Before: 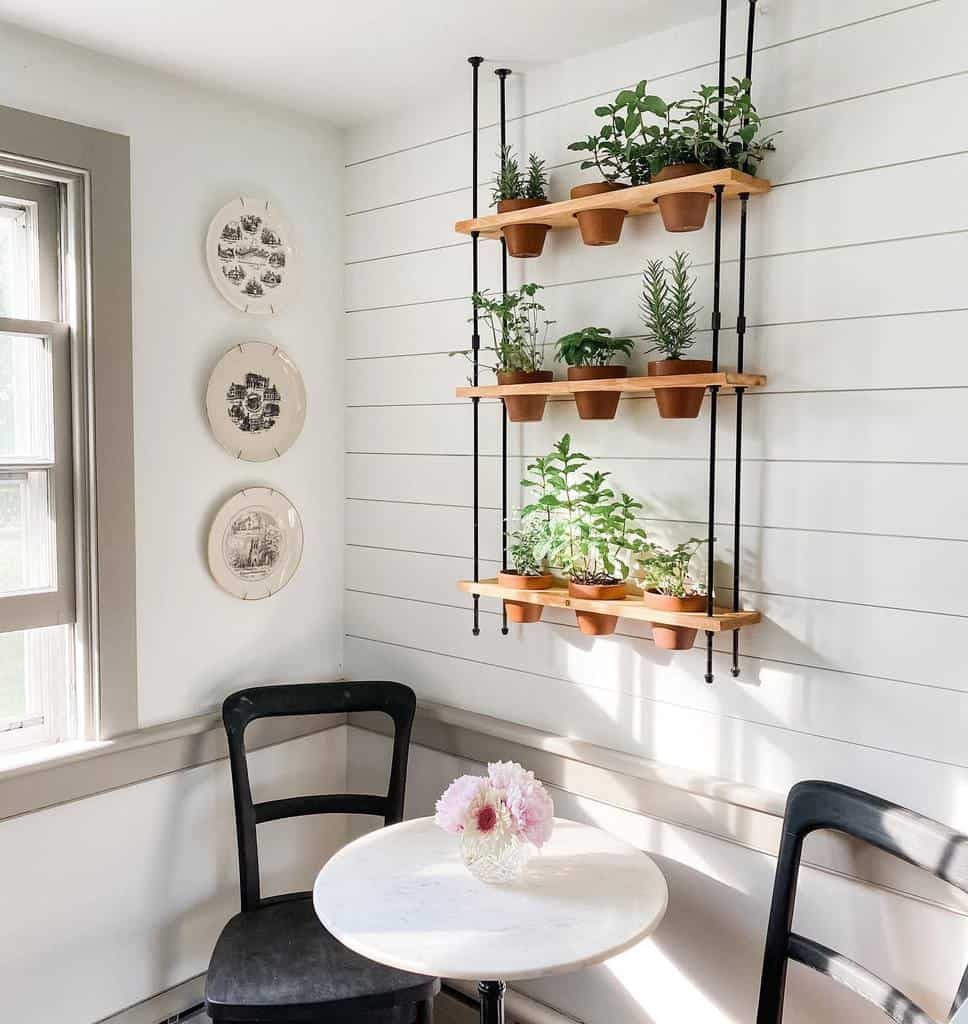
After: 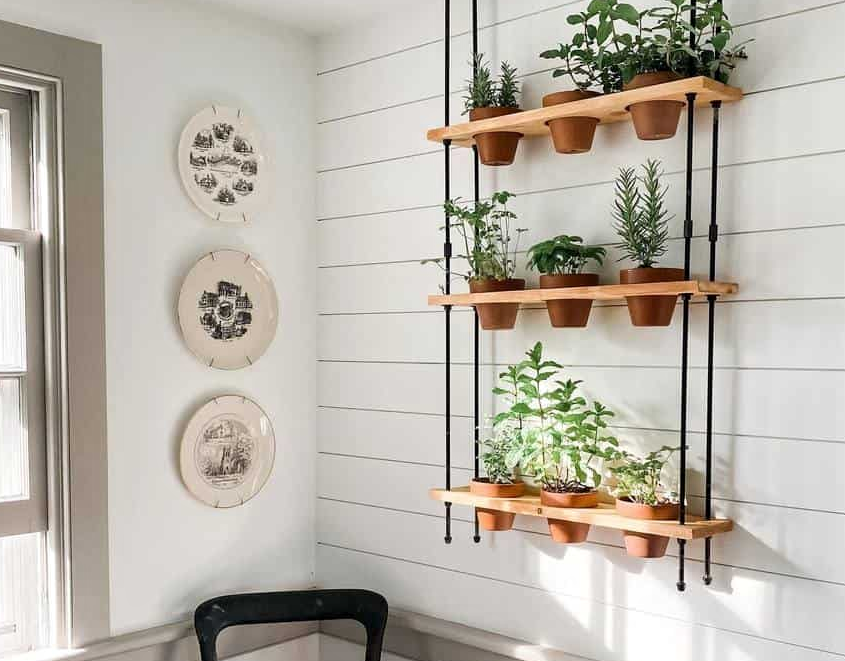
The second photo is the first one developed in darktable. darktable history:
crop: left 2.95%, top 8.999%, right 9.672%, bottom 26.442%
contrast equalizer: y [[0.5, 0.496, 0.435, 0.435, 0.496, 0.5], [0.5 ×6], [0.5 ×6], [0 ×6], [0 ×6]], mix -0.299
